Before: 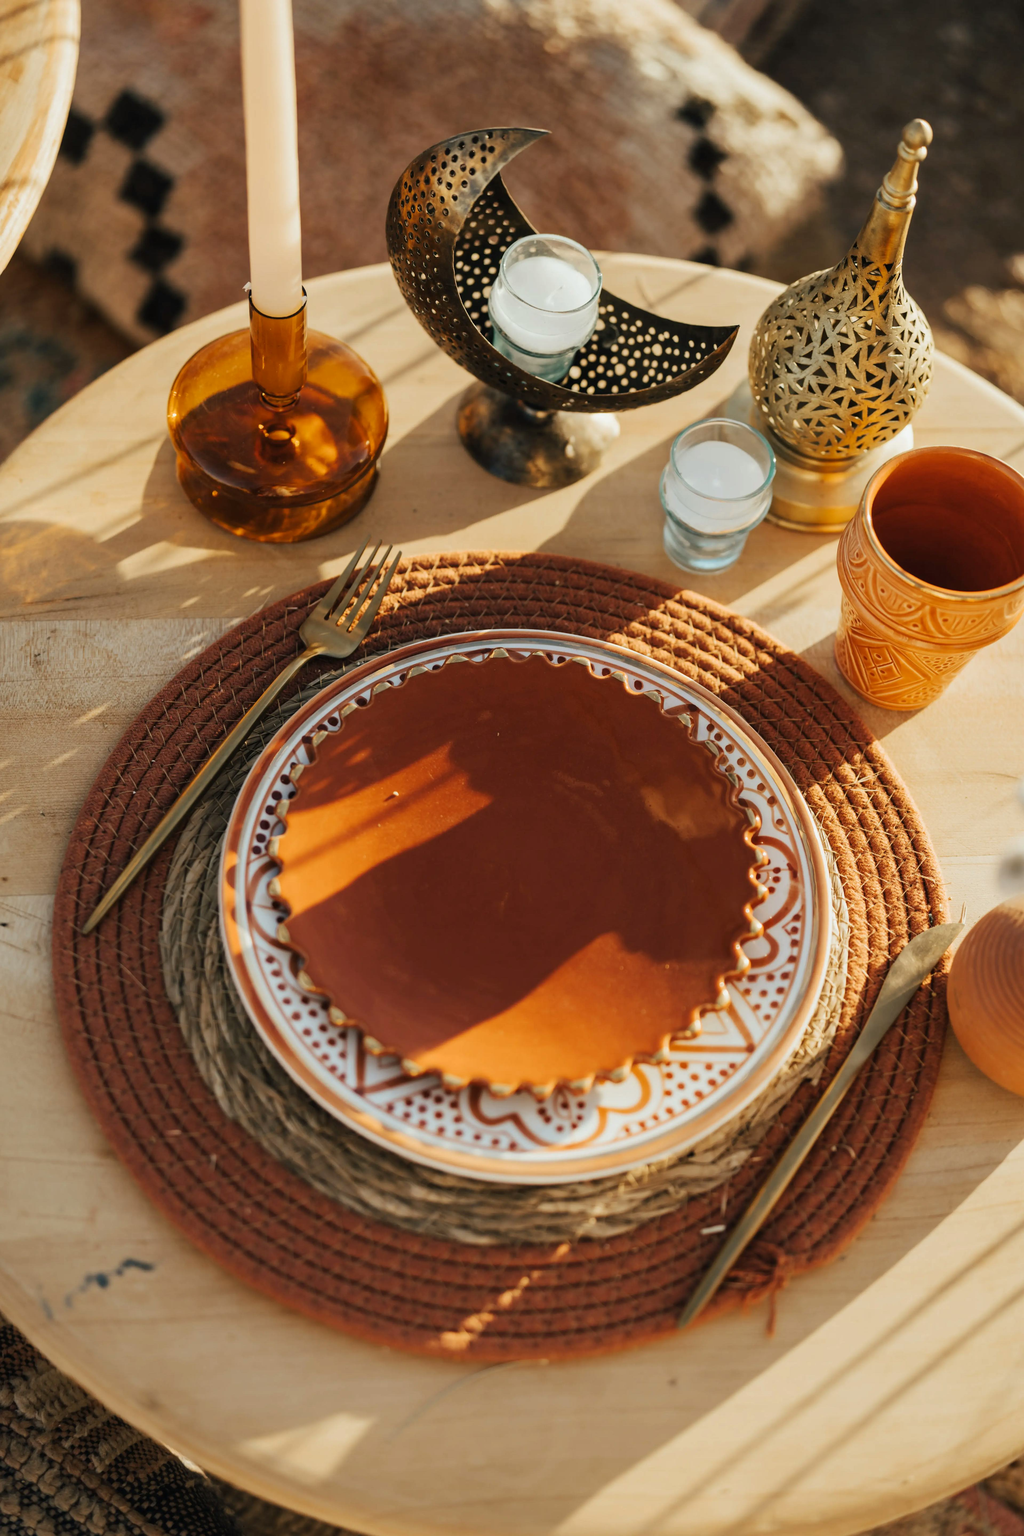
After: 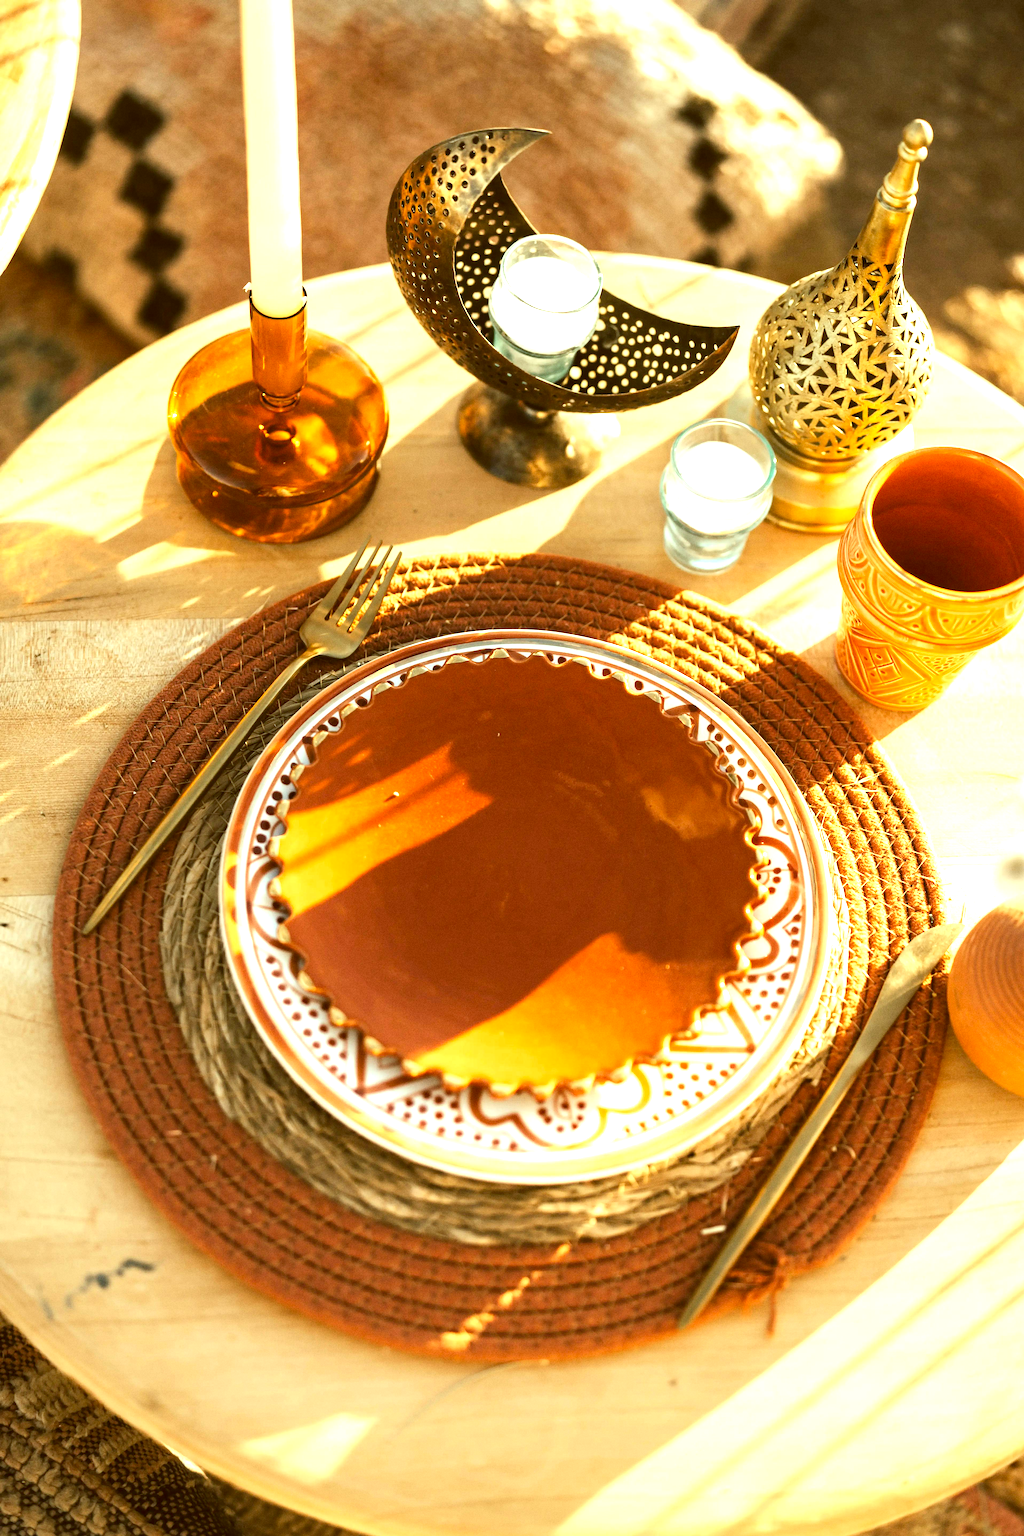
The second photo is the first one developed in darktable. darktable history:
color correction: highlights a* -5.94, highlights b* 9.48, shadows a* 10.12, shadows b* 23.94
exposure: black level correction 0, exposure 1.379 EV, compensate exposure bias true, compensate highlight preservation false
grain: coarseness 0.09 ISO
